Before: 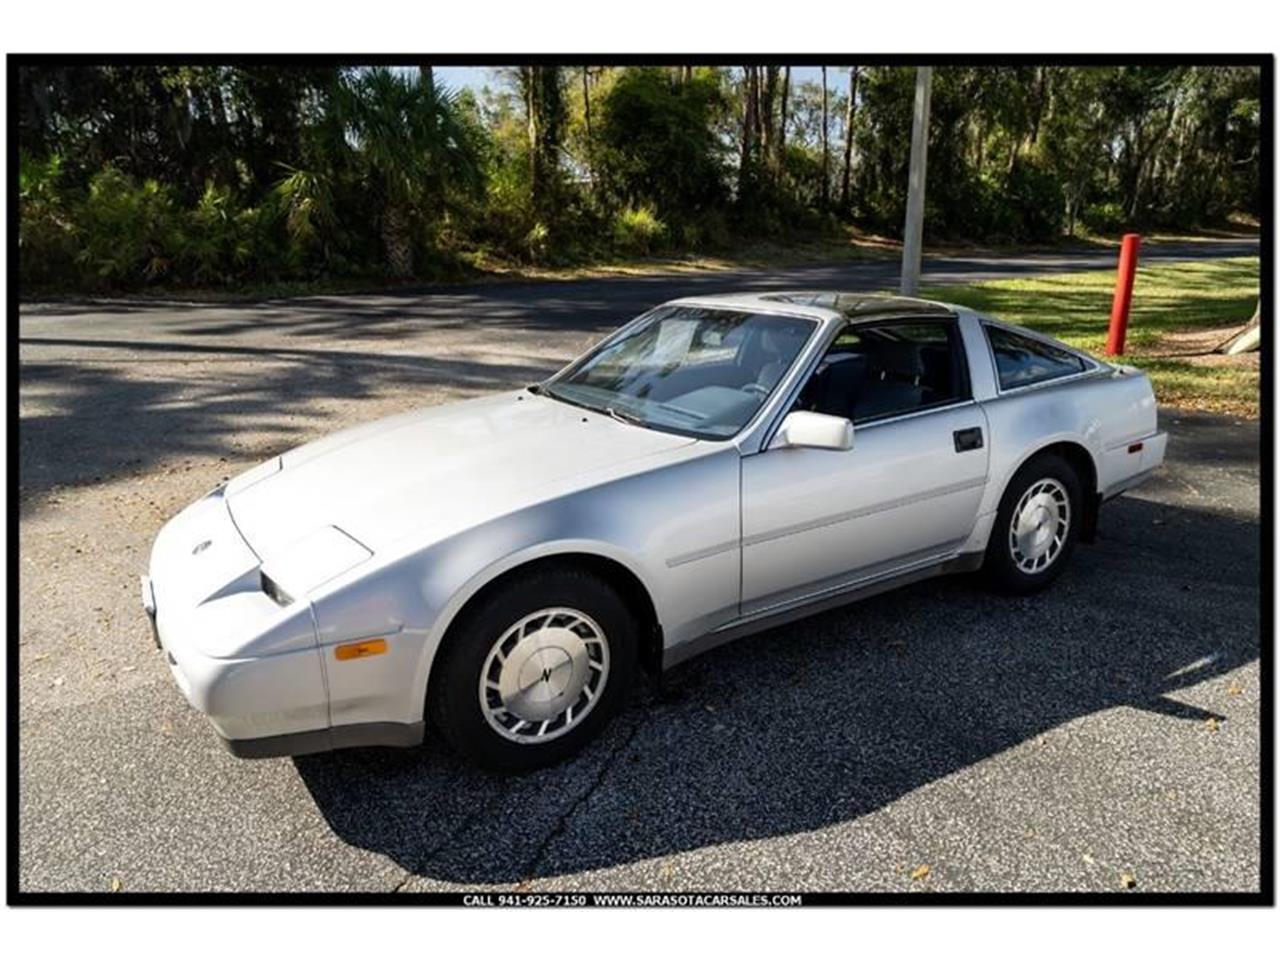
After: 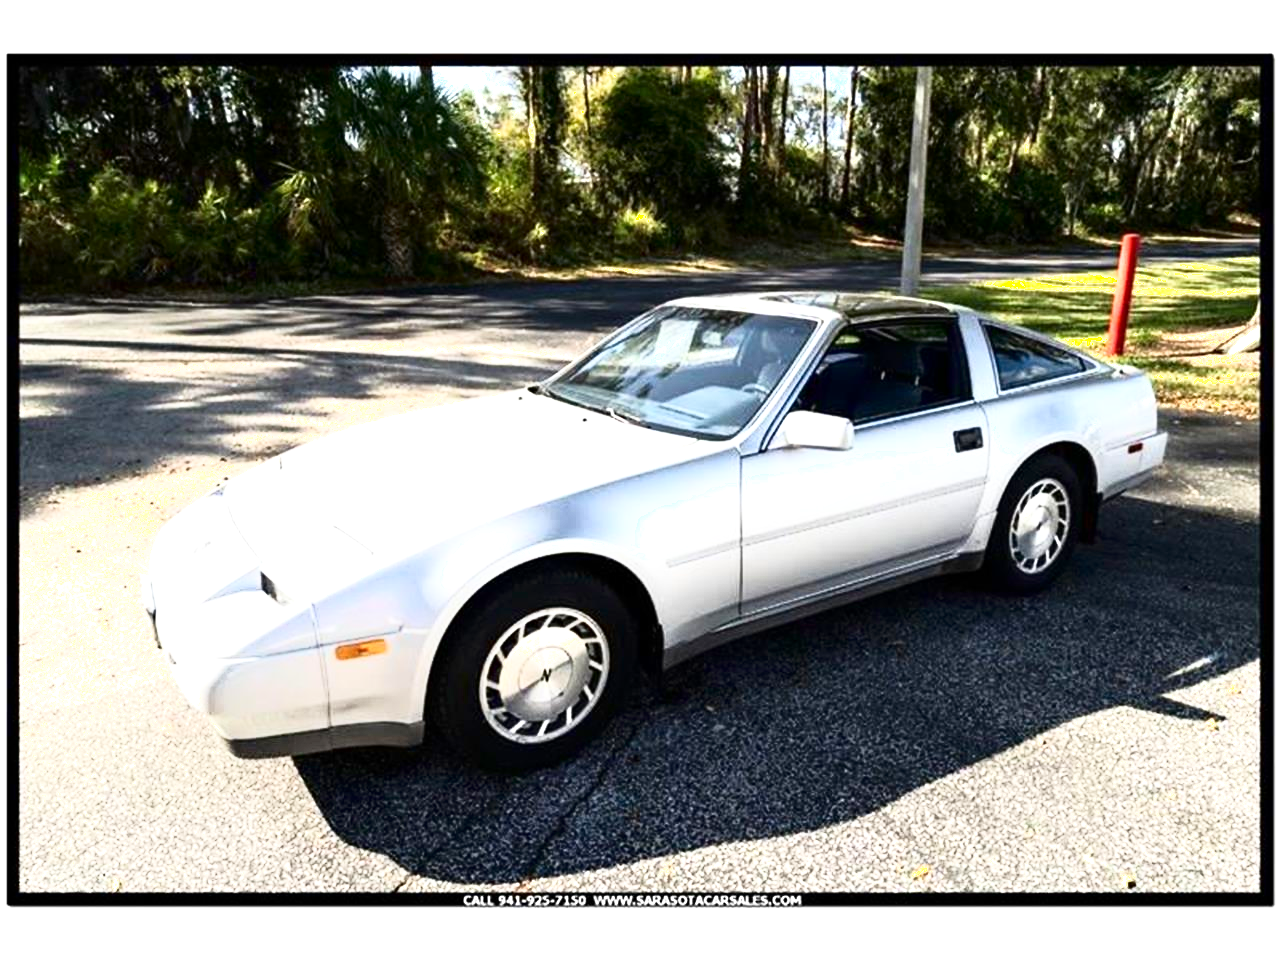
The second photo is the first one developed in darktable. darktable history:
shadows and highlights: shadows -64.15, white point adjustment -5.28, highlights 60.14
exposure: exposure 1.133 EV, compensate highlight preservation false
